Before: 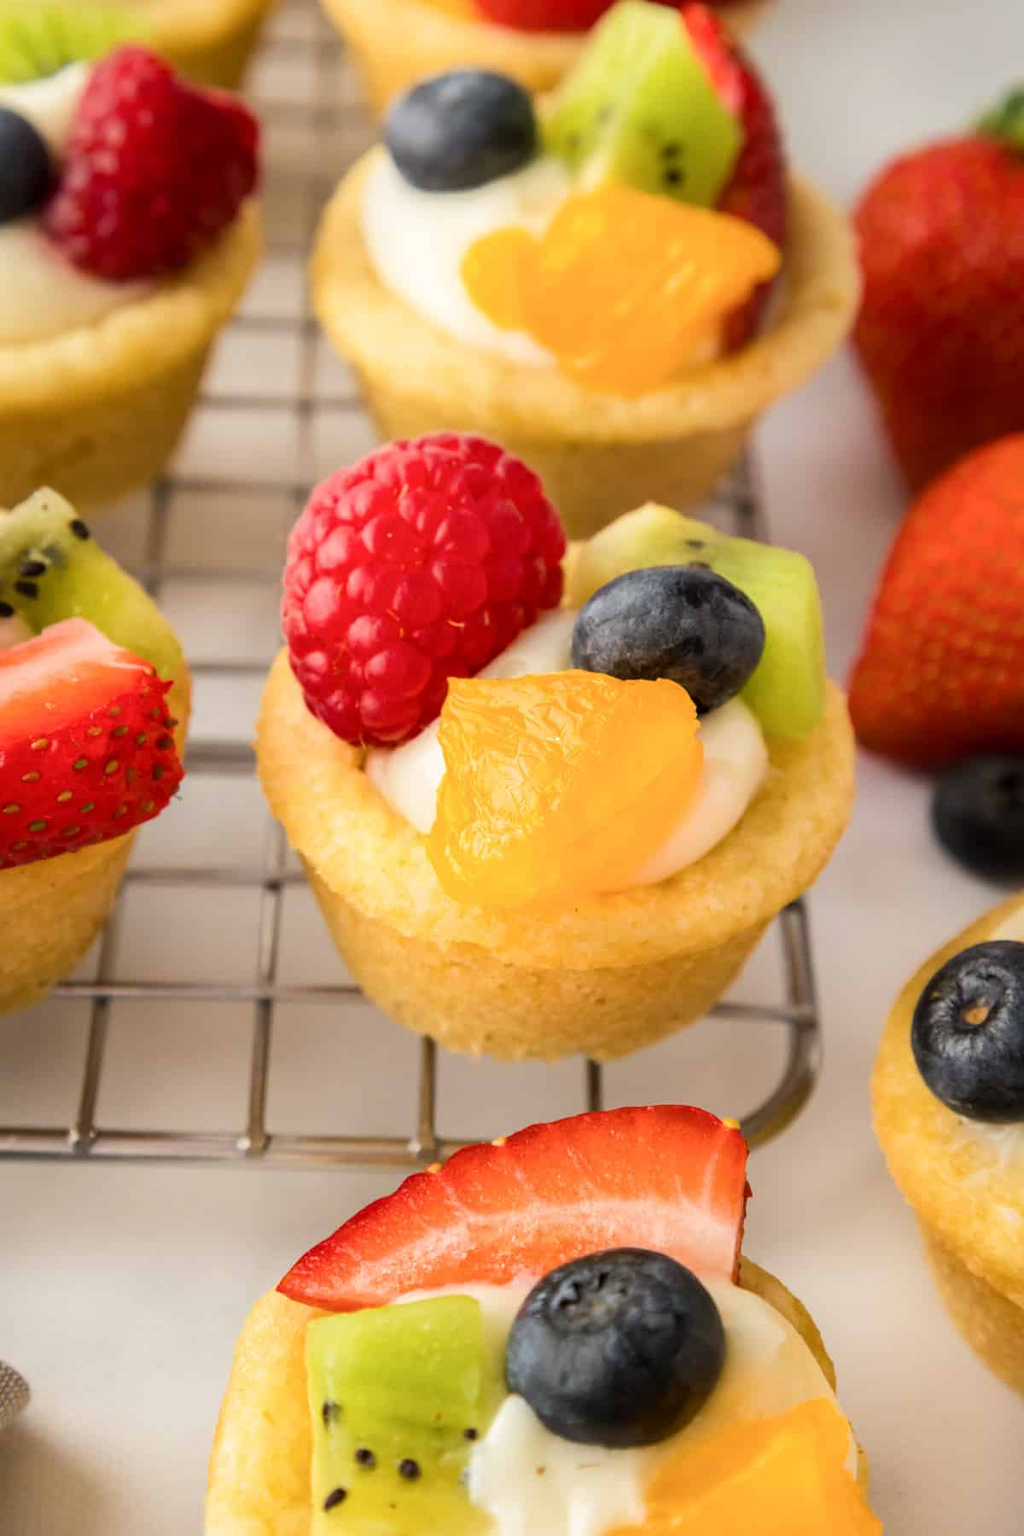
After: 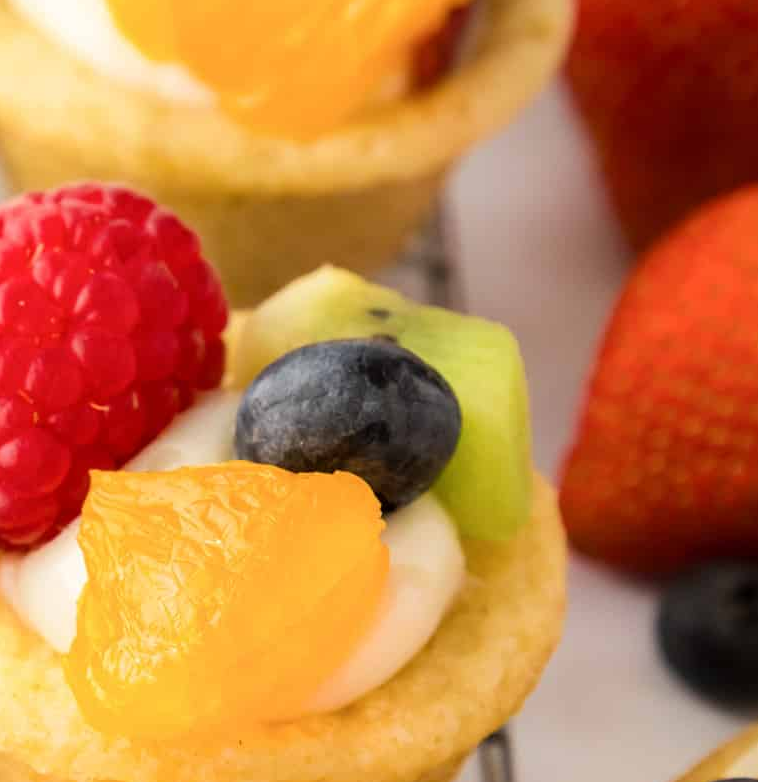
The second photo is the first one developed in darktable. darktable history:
crop: left 36.257%, top 18.014%, right 0.5%, bottom 38.49%
